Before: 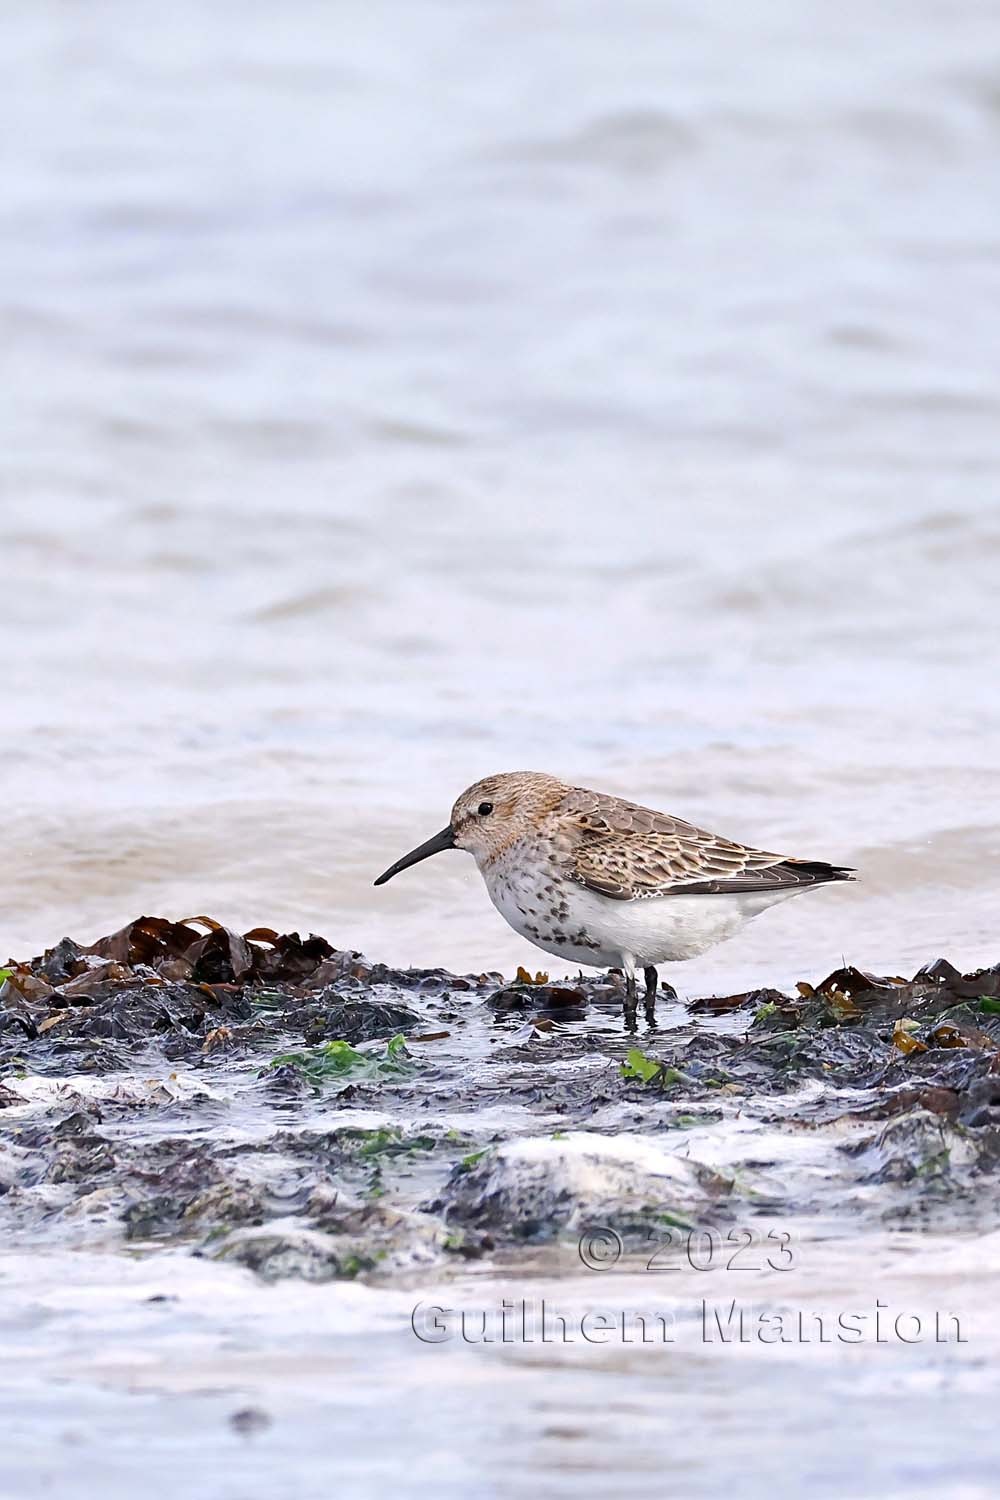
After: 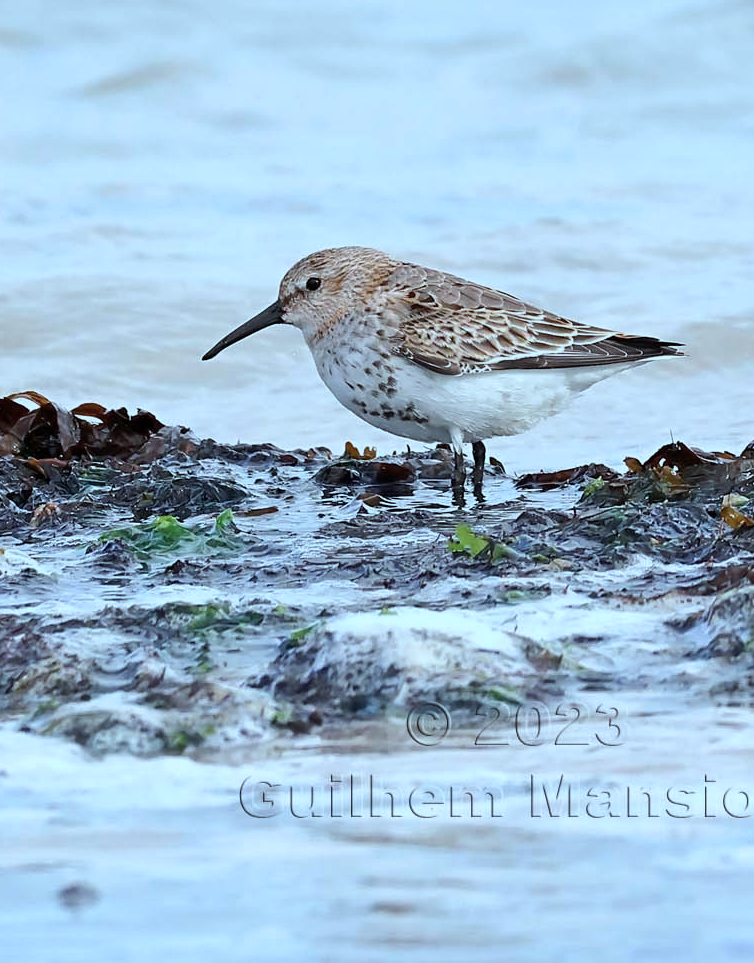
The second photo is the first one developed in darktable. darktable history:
exposure: exposure -0.148 EV, compensate highlight preservation false
color correction: highlights a* -11.47, highlights b* -15.05
crop and rotate: left 17.207%, top 35.008%, right 7.309%, bottom 0.783%
color balance rgb: perceptual saturation grading › global saturation -0.117%, saturation formula JzAzBz (2021)
